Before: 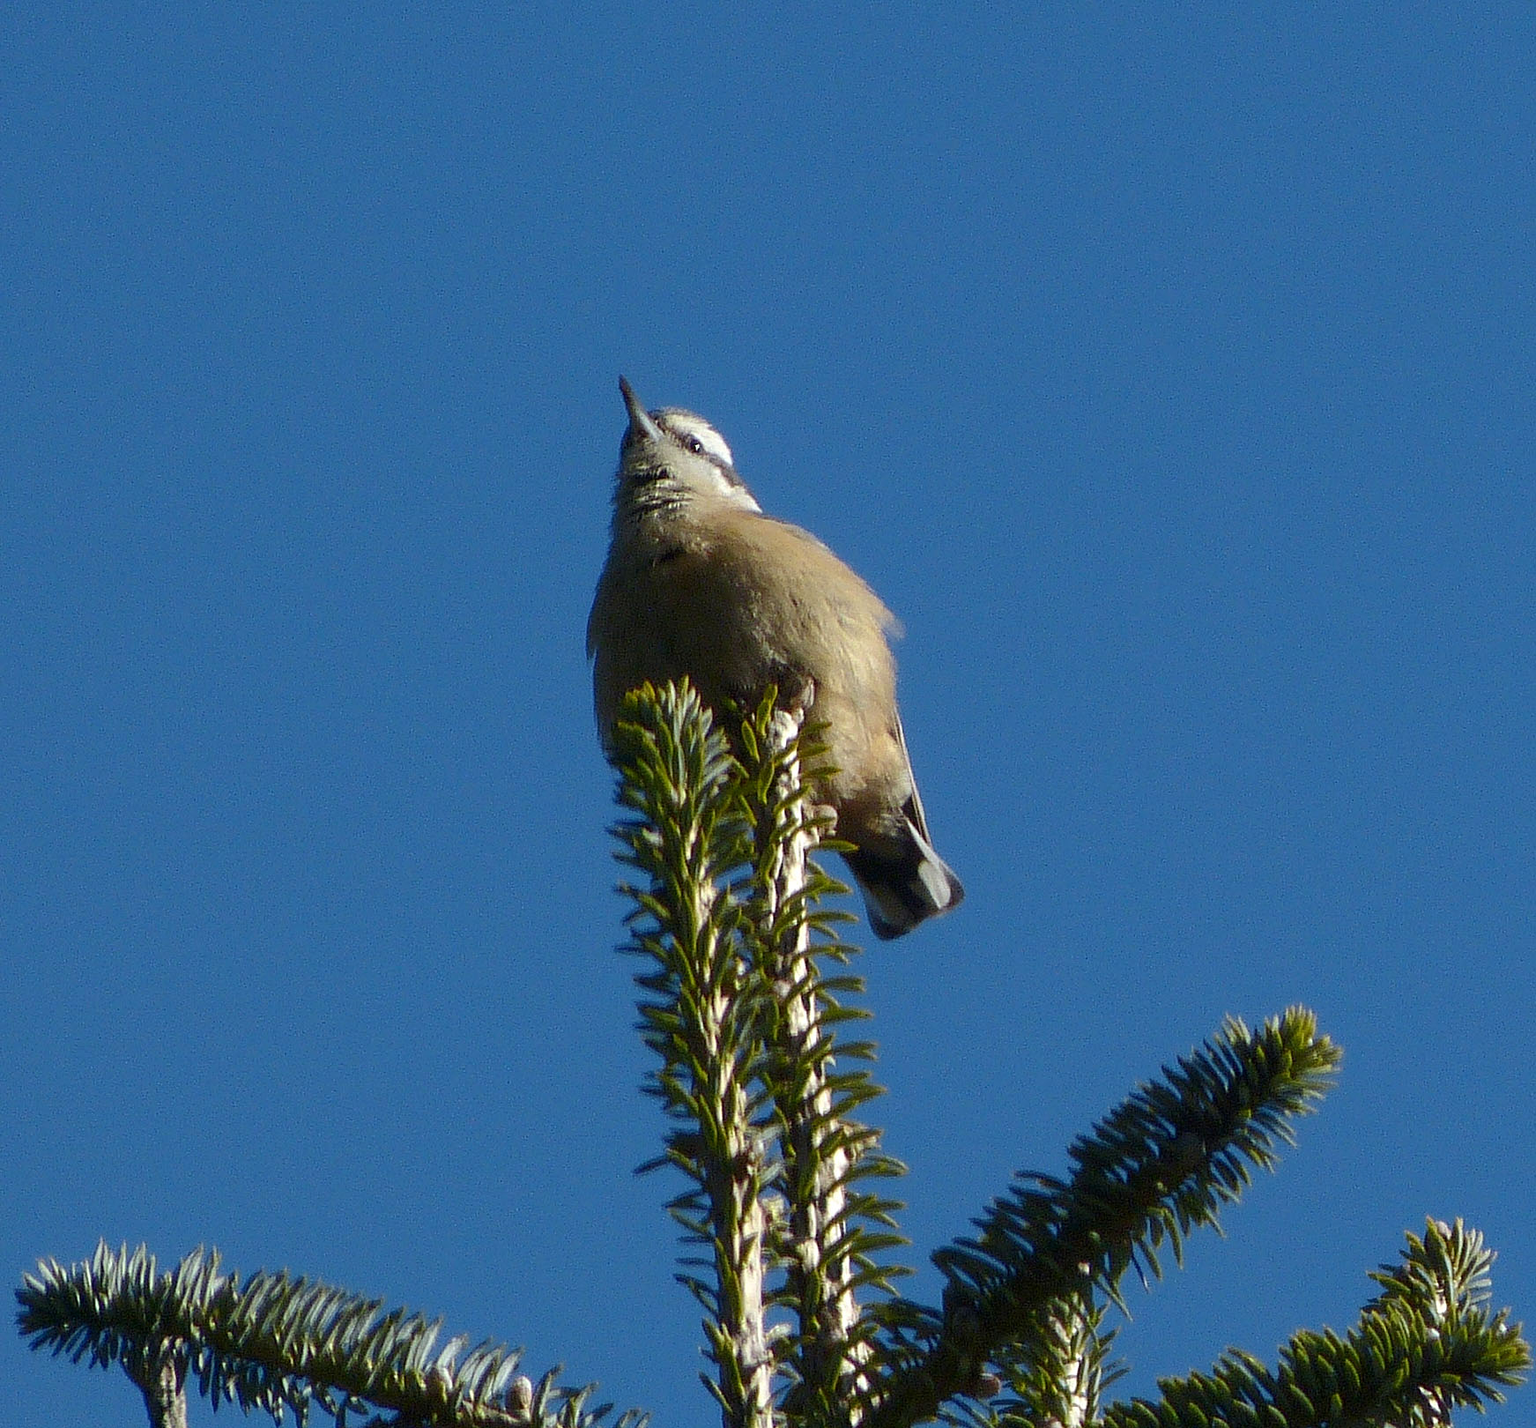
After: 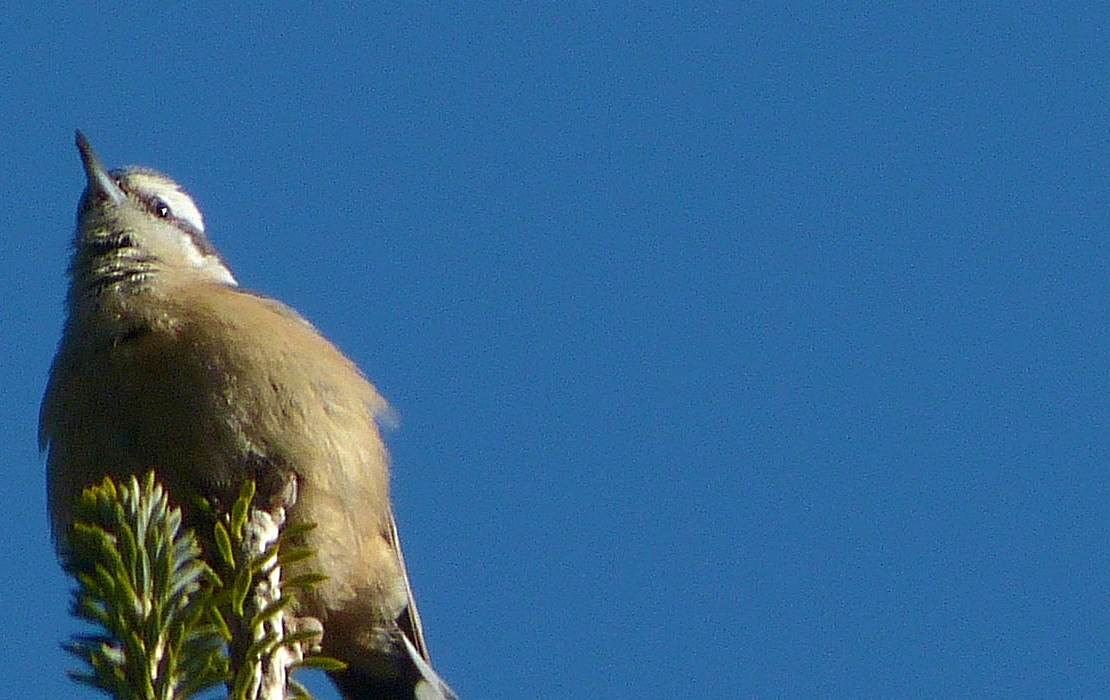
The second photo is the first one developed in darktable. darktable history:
velvia: on, module defaults
sharpen: radius 5.325, amount 0.312, threshold 26.433
crop: left 36.005%, top 18.293%, right 0.31%, bottom 38.444%
